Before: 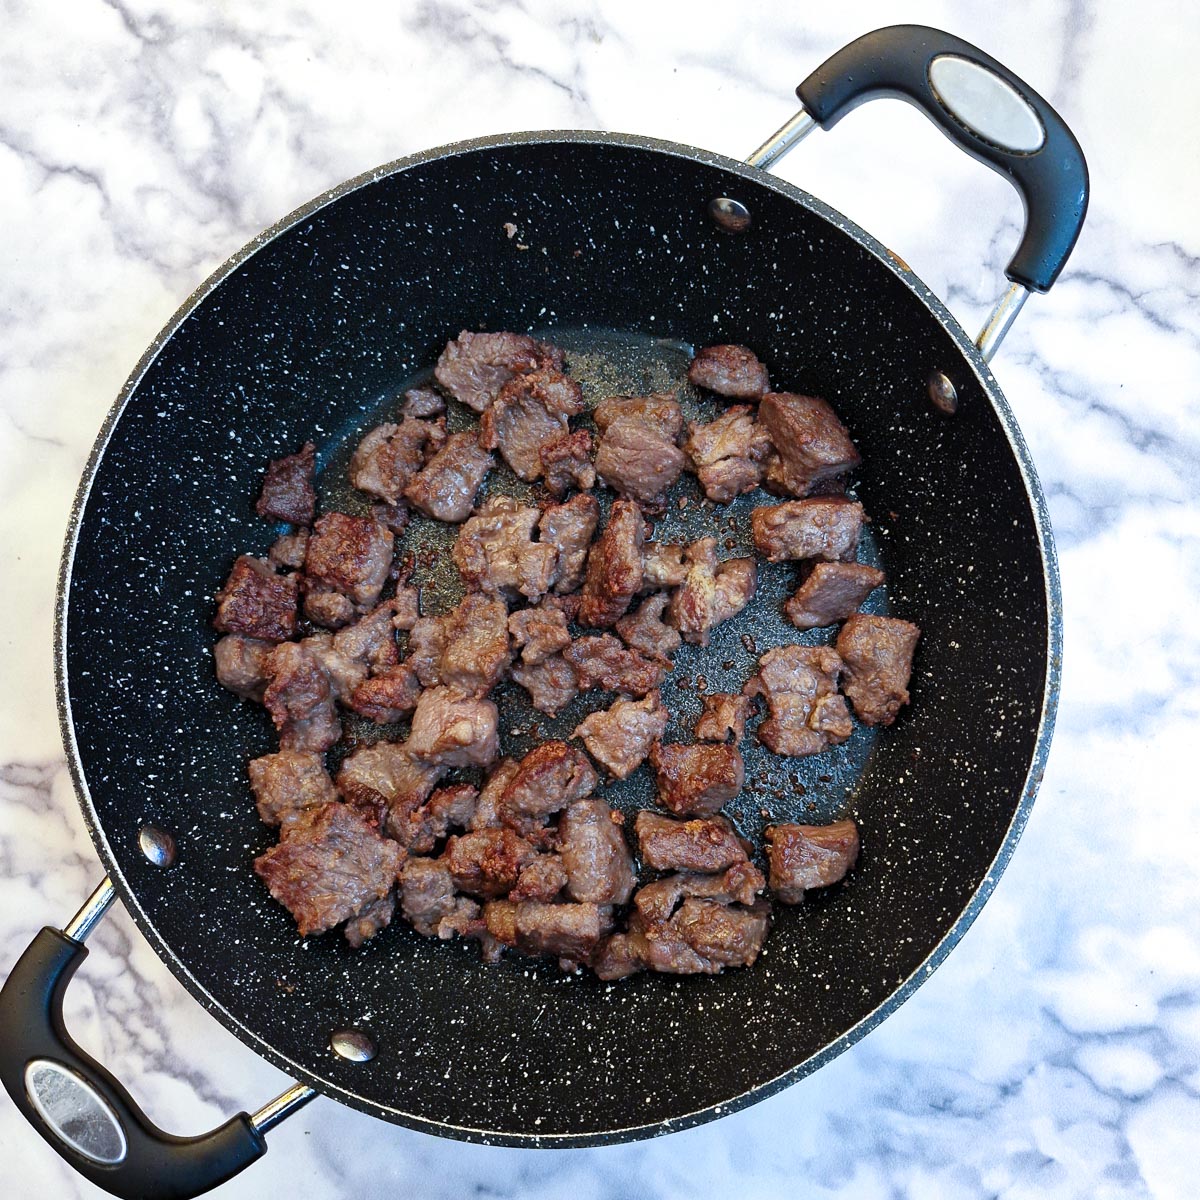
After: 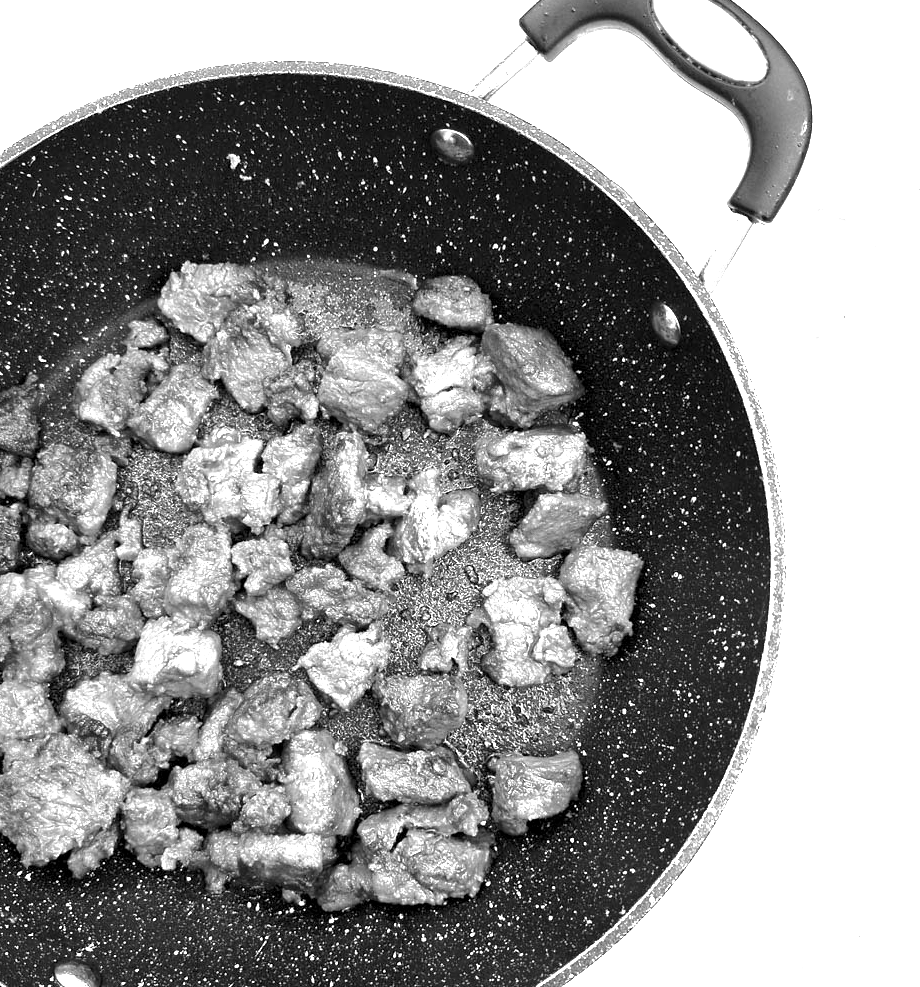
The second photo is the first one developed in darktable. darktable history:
monochrome: on, module defaults
crop: left 23.095%, top 5.827%, bottom 11.854%
white balance: red 1.009, blue 1.027
exposure: black level correction 0.001, exposure 1.719 EV, compensate exposure bias true, compensate highlight preservation false
shadows and highlights: shadows -20, white point adjustment -2, highlights -35
